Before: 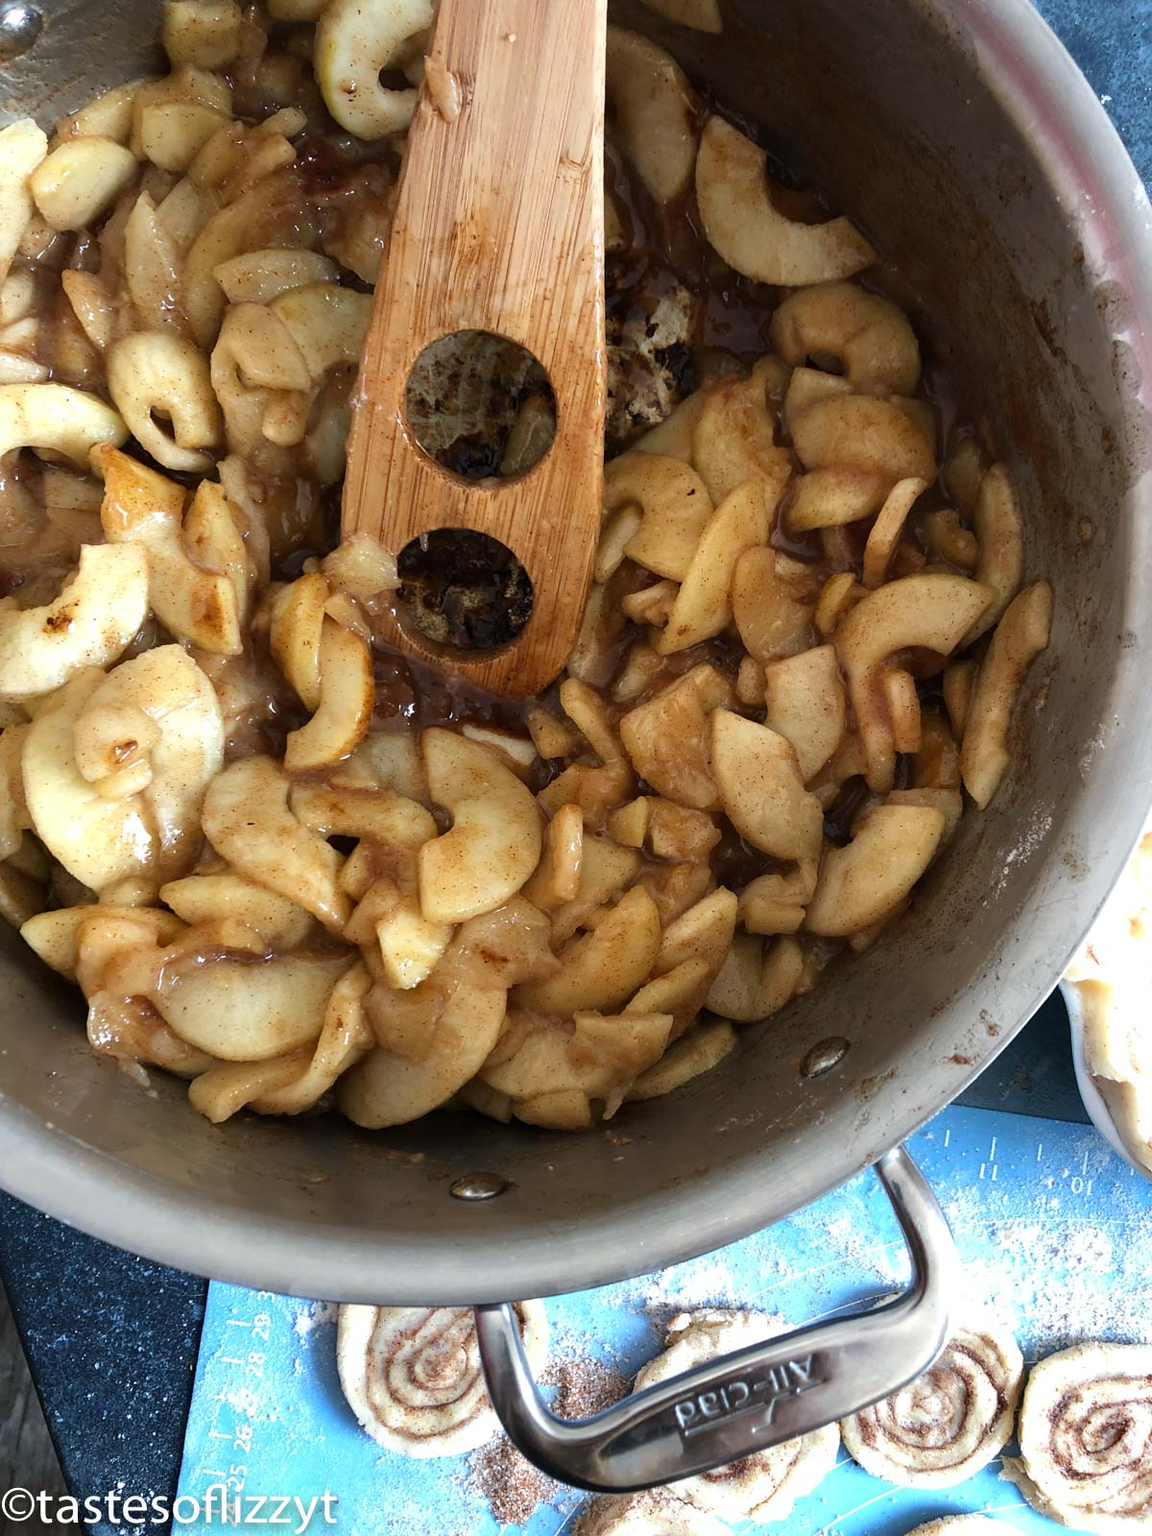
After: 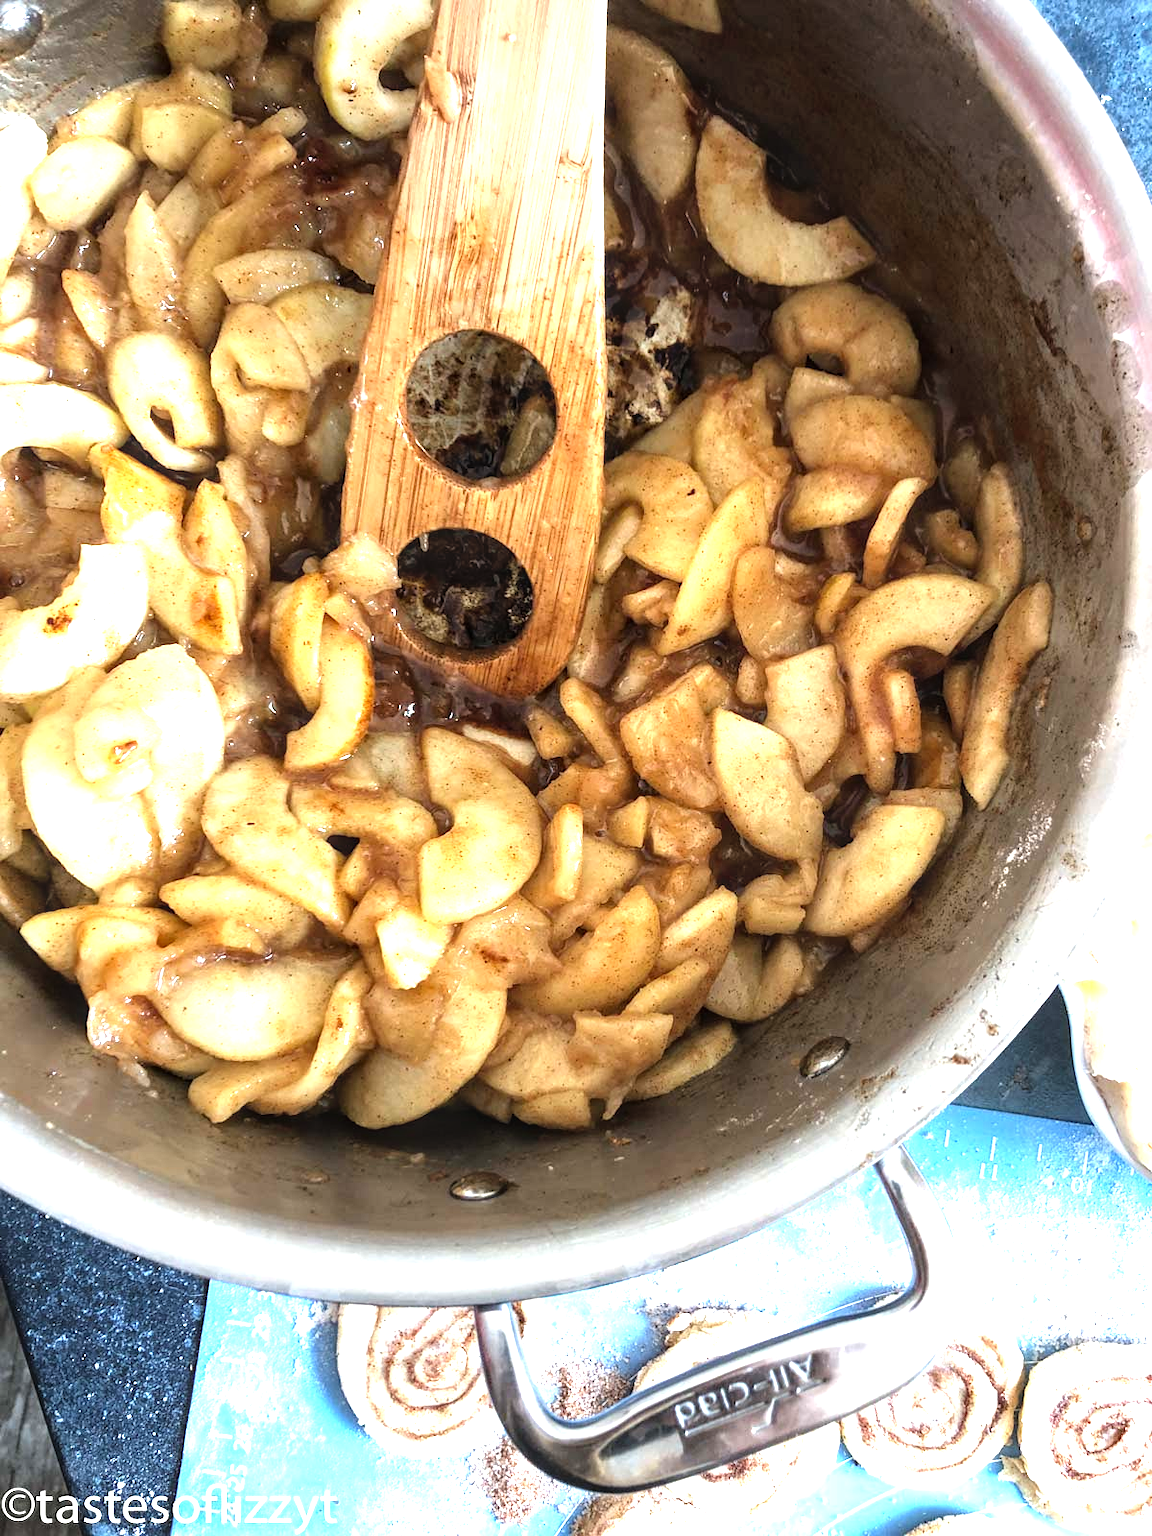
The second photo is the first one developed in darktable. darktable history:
exposure: black level correction 0, exposure 0.597 EV, compensate highlight preservation false
tone equalizer: -8 EV -0.746 EV, -7 EV -0.666 EV, -6 EV -0.602 EV, -5 EV -0.376 EV, -3 EV 0.392 EV, -2 EV 0.6 EV, -1 EV 0.697 EV, +0 EV 0.739 EV
local contrast: on, module defaults
